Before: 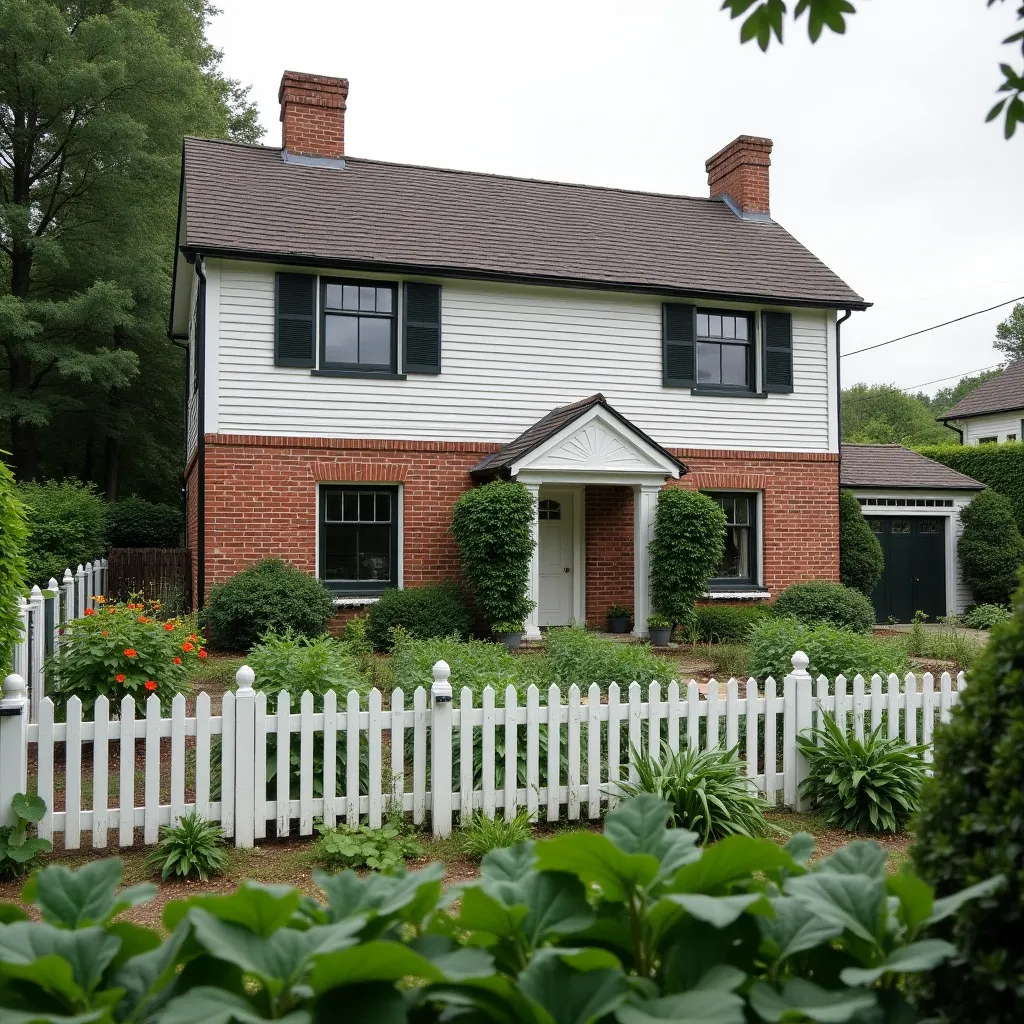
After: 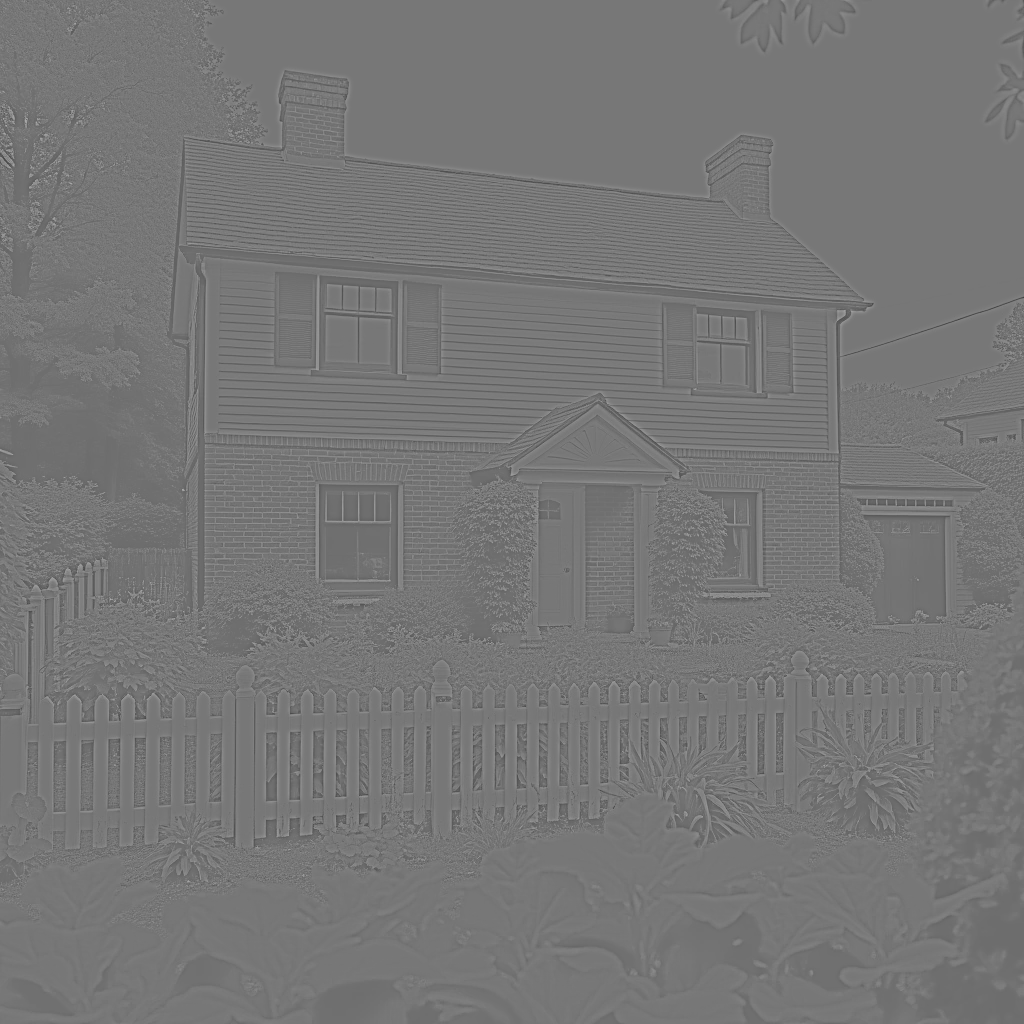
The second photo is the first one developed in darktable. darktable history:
exposure: black level correction 0.016, exposure -0.009 EV, compensate highlight preservation false
highpass: sharpness 6%, contrast boost 7.63%
